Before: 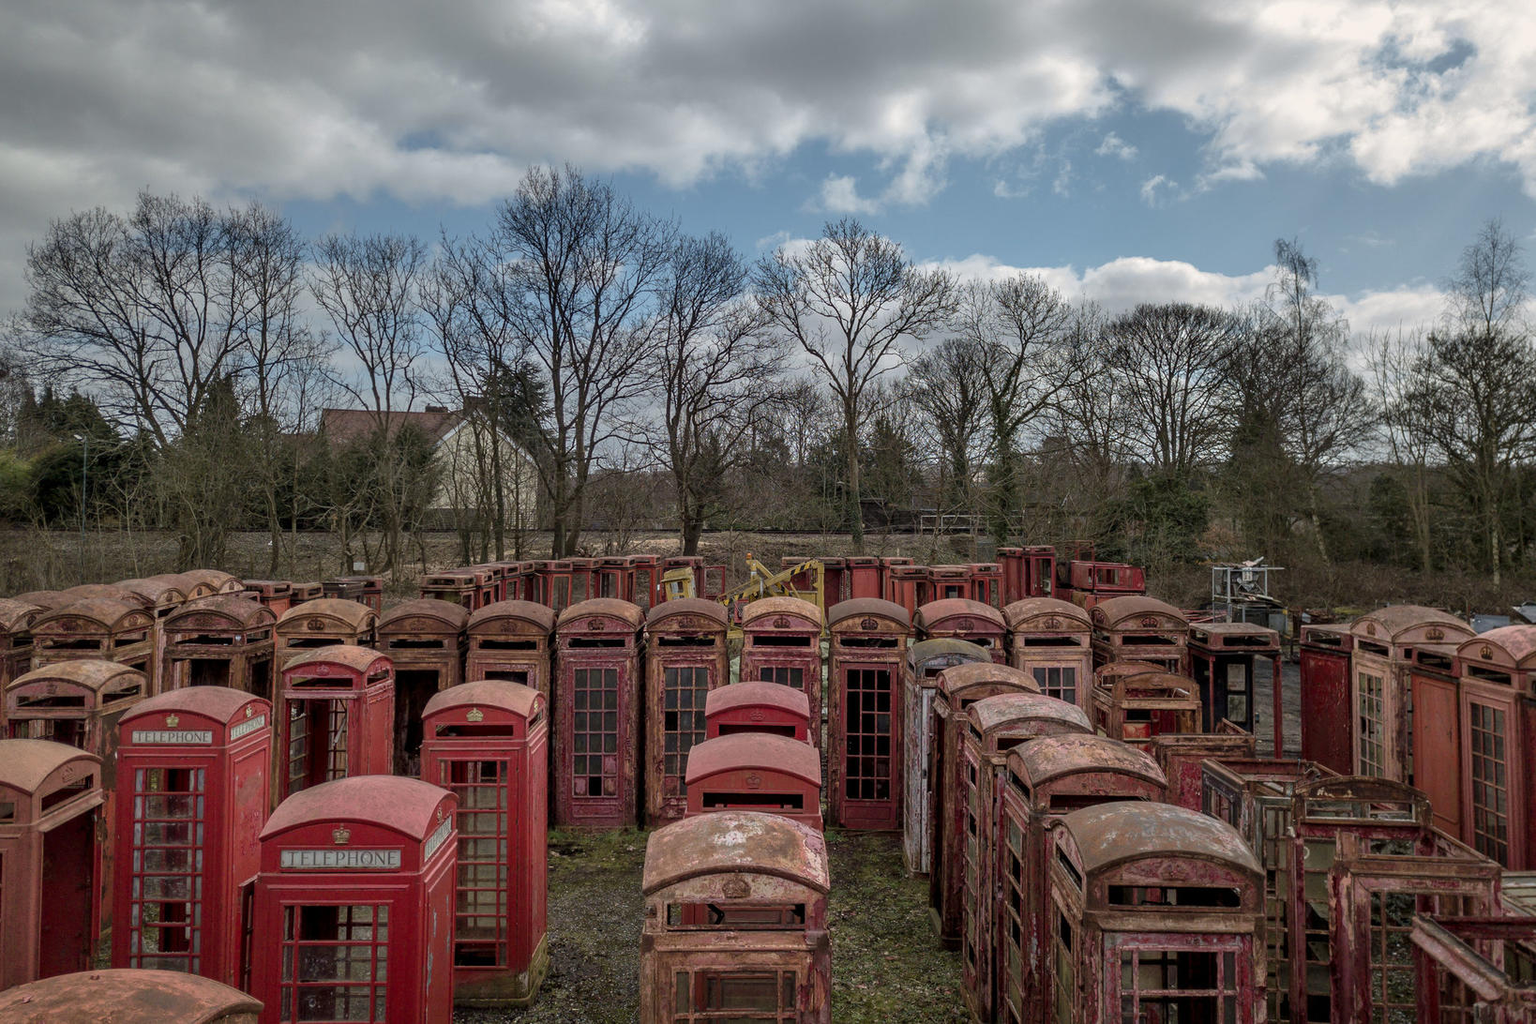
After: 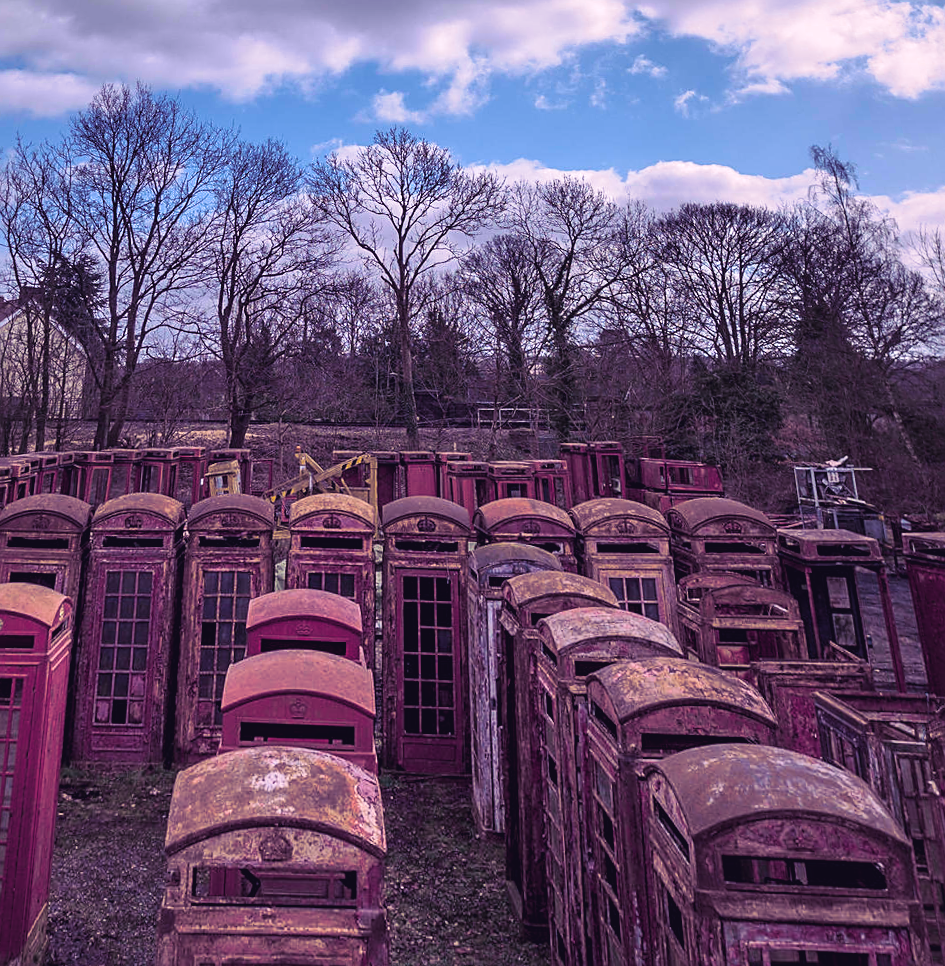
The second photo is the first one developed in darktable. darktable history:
split-toning: shadows › hue 255.6°, shadows › saturation 0.66, highlights › hue 43.2°, highlights › saturation 0.68, balance -50.1
white balance: red 1.05, blue 1.072
crop and rotate: left 24.034%, top 2.838%, right 6.406%, bottom 6.299%
color balance rgb: perceptual saturation grading › global saturation 20%, perceptual saturation grading › highlights -25%, perceptual saturation grading › shadows 25%, global vibrance 50%
tone curve: curves: ch0 [(0, 0.045) (0.155, 0.169) (0.46, 0.466) (0.751, 0.788) (1, 0.961)]; ch1 [(0, 0) (0.43, 0.408) (0.472, 0.469) (0.505, 0.503) (0.553, 0.563) (0.592, 0.581) (0.631, 0.625) (1, 1)]; ch2 [(0, 0) (0.505, 0.495) (0.55, 0.557) (0.583, 0.573) (1, 1)], color space Lab, independent channels, preserve colors none
rotate and perspective: rotation 0.72°, lens shift (vertical) -0.352, lens shift (horizontal) -0.051, crop left 0.152, crop right 0.859, crop top 0.019, crop bottom 0.964
color calibration: illuminant custom, x 0.348, y 0.366, temperature 4940.58 K
sharpen: on, module defaults
